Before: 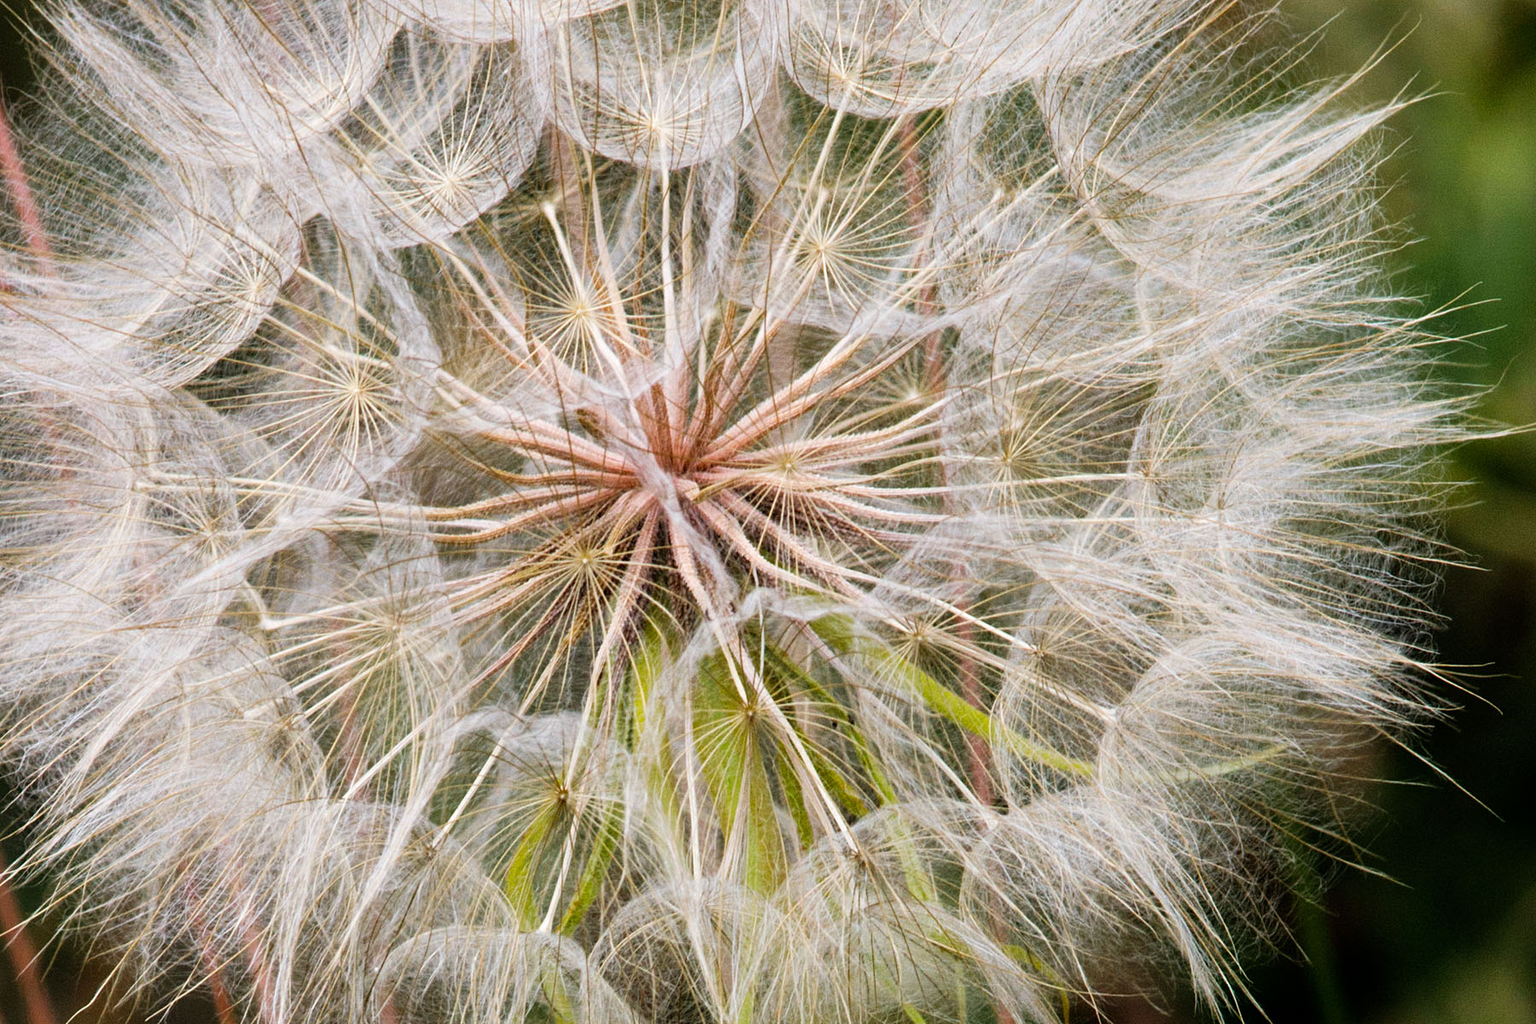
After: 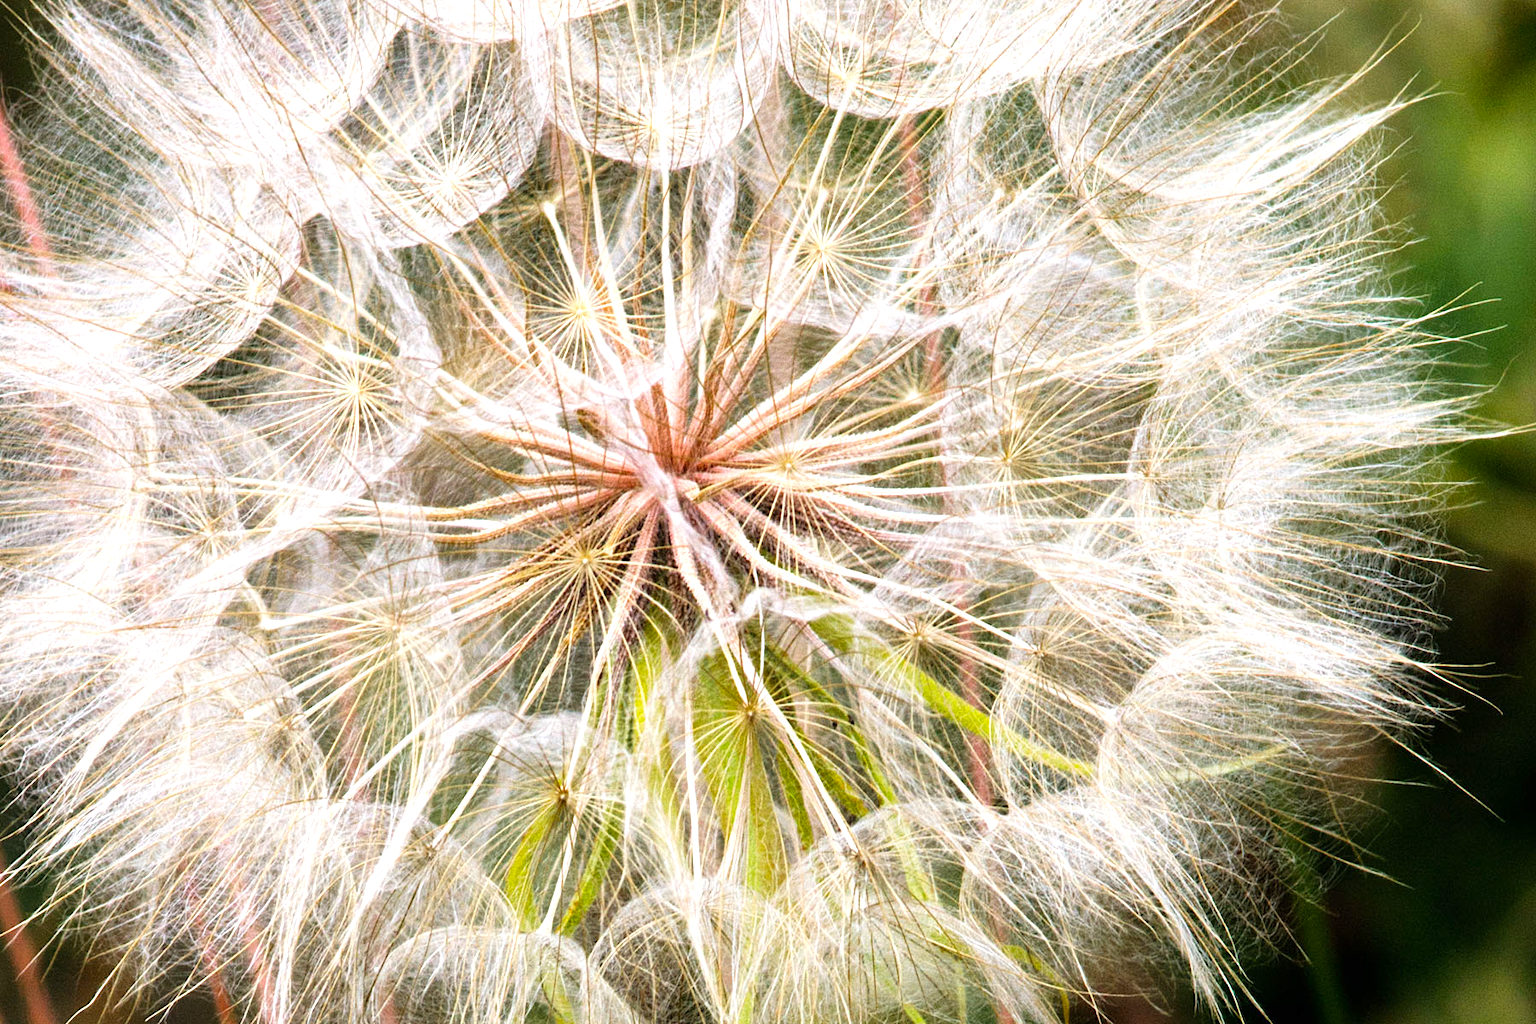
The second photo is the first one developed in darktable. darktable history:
exposure: exposure 0.669 EV, compensate highlight preservation false
color contrast: green-magenta contrast 1.1, blue-yellow contrast 1.1, unbound 0
